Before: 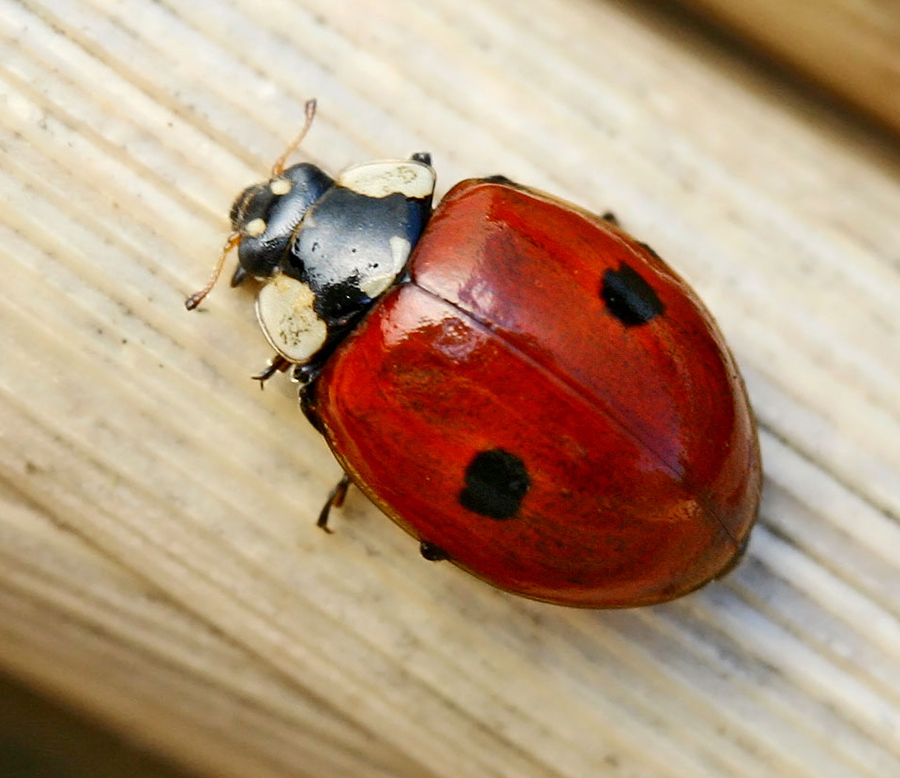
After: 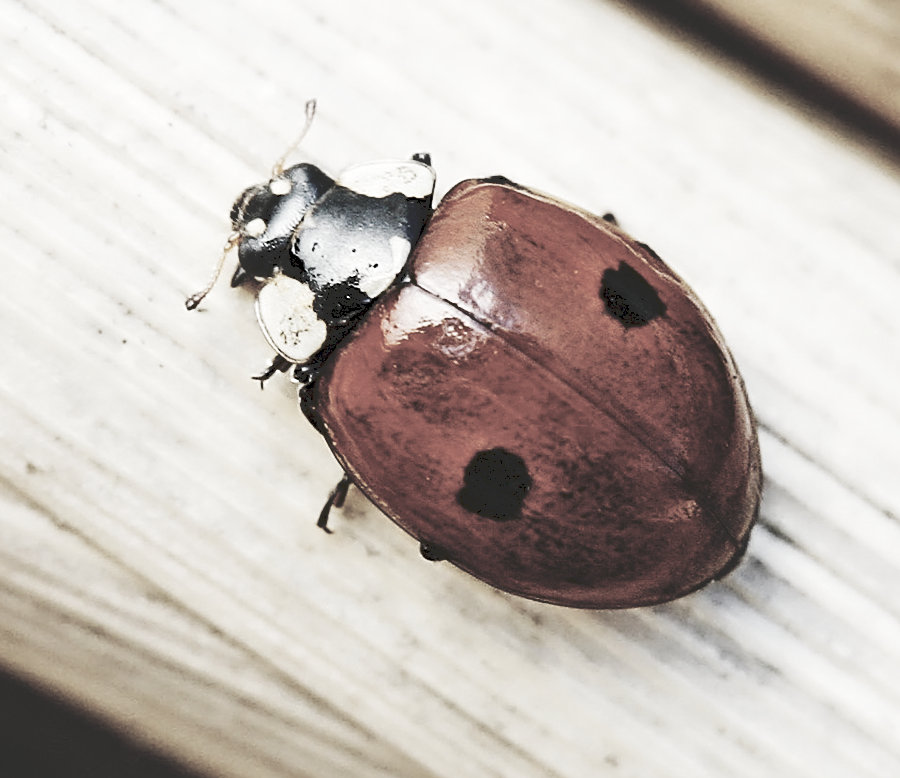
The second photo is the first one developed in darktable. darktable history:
tone curve: curves: ch0 [(0, 0) (0.003, 0.169) (0.011, 0.173) (0.025, 0.177) (0.044, 0.184) (0.069, 0.191) (0.1, 0.199) (0.136, 0.206) (0.177, 0.221) (0.224, 0.248) (0.277, 0.284) (0.335, 0.344) (0.399, 0.413) (0.468, 0.497) (0.543, 0.594) (0.623, 0.691) (0.709, 0.779) (0.801, 0.868) (0.898, 0.931) (1, 1)], preserve colors none
sharpen: on, module defaults
color calibration: illuminant same as pipeline (D50), adaptation XYZ, x 0.346, y 0.358, temperature 5017.86 K
color correction: highlights b* -0.047, saturation 0.247
local contrast: mode bilateral grid, contrast 20, coarseness 51, detail 119%, midtone range 0.2
base curve: curves: ch0 [(0, 0) (0.036, 0.025) (0.121, 0.166) (0.206, 0.329) (0.605, 0.79) (1, 1)], preserve colors none
